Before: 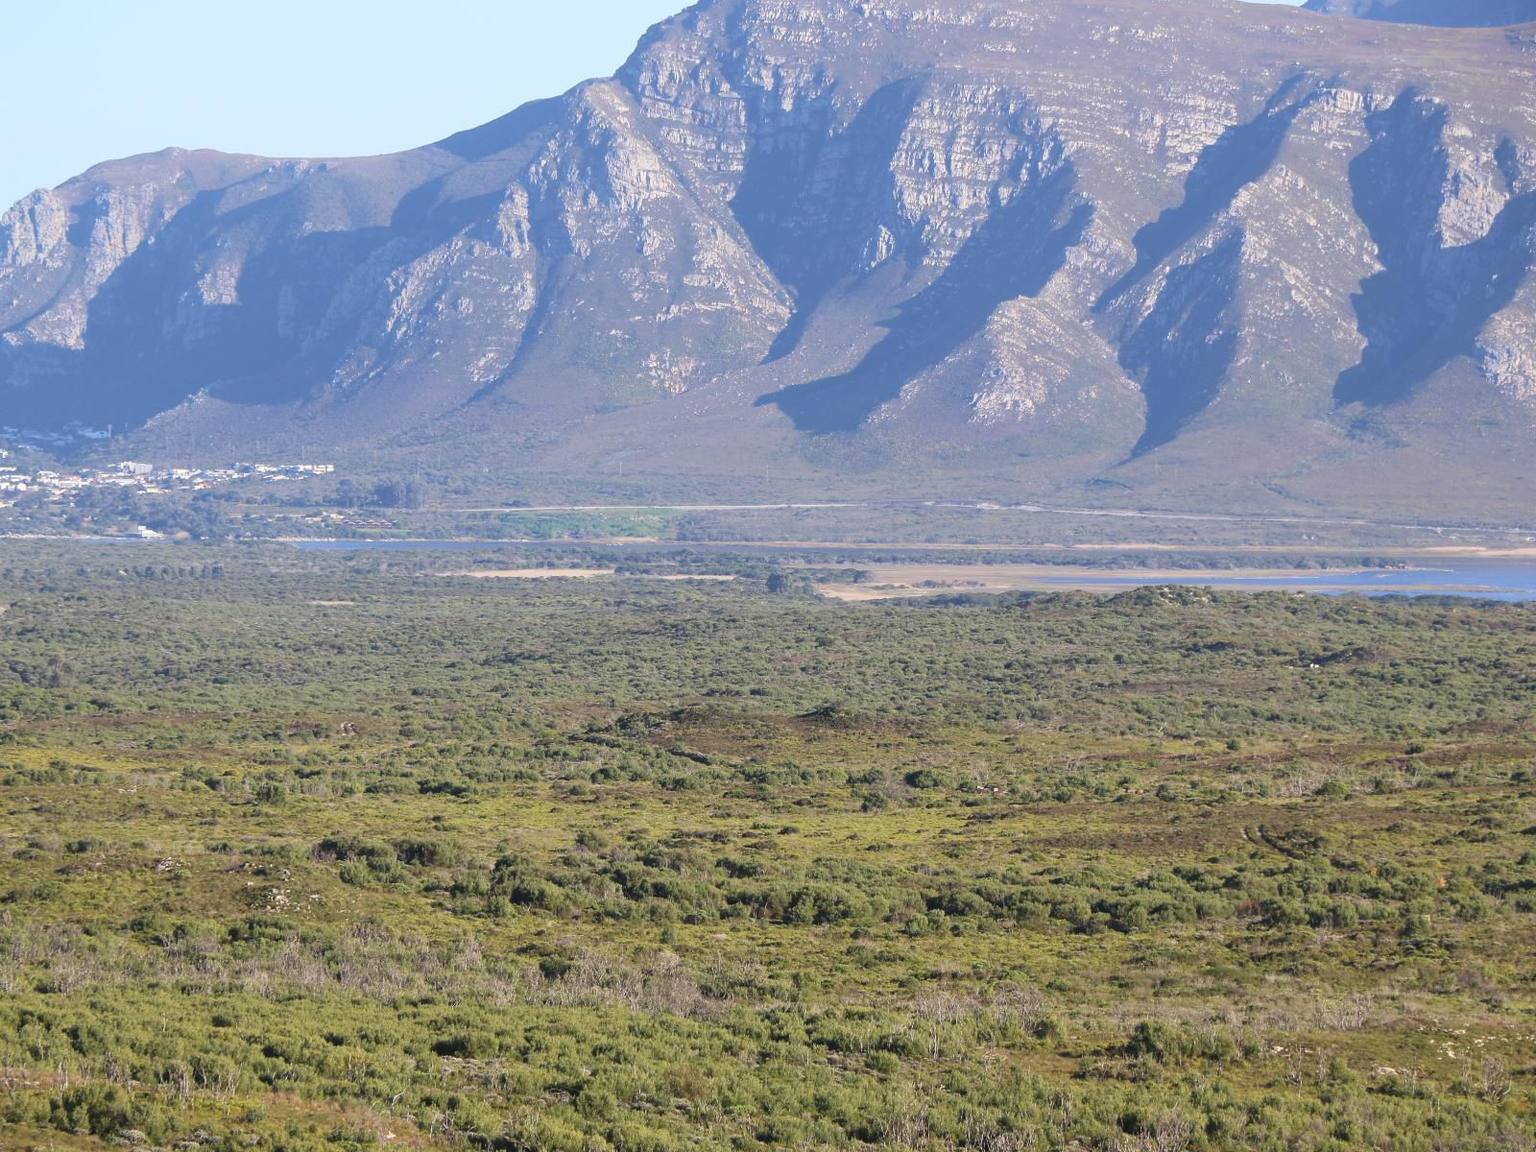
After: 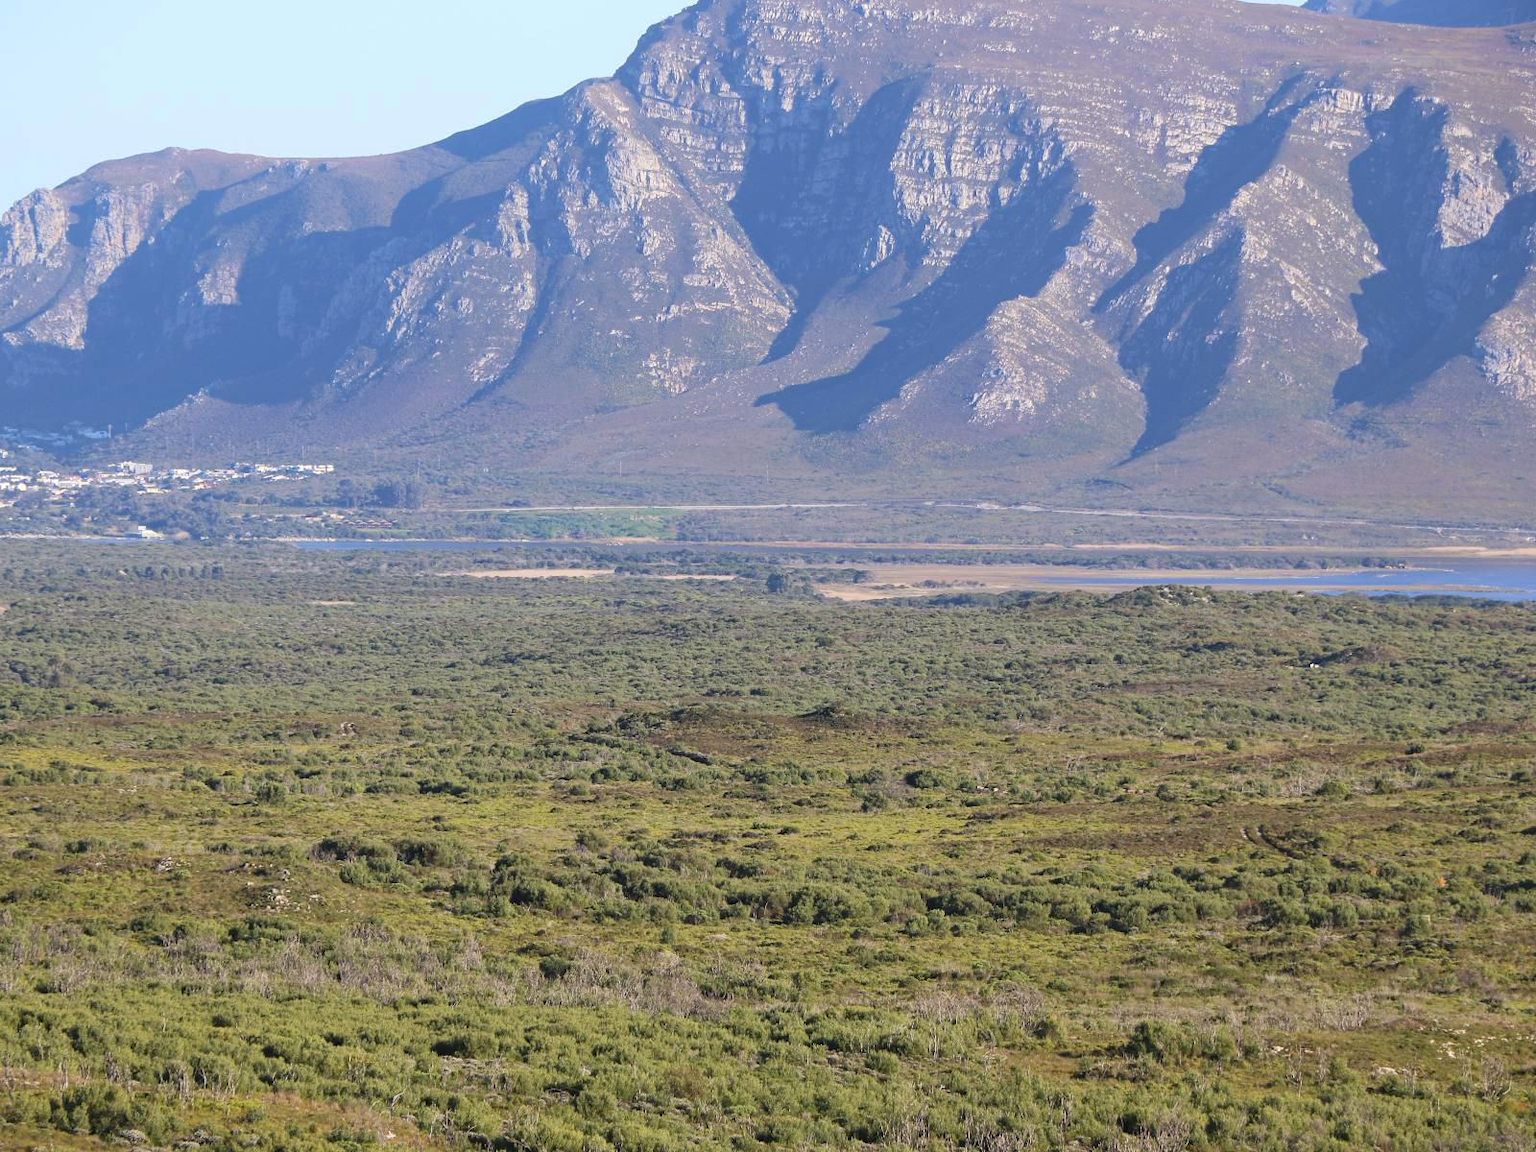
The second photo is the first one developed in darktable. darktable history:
haze removal: compatibility mode true, adaptive false
tone equalizer: edges refinement/feathering 500, mask exposure compensation -1.57 EV, preserve details no
